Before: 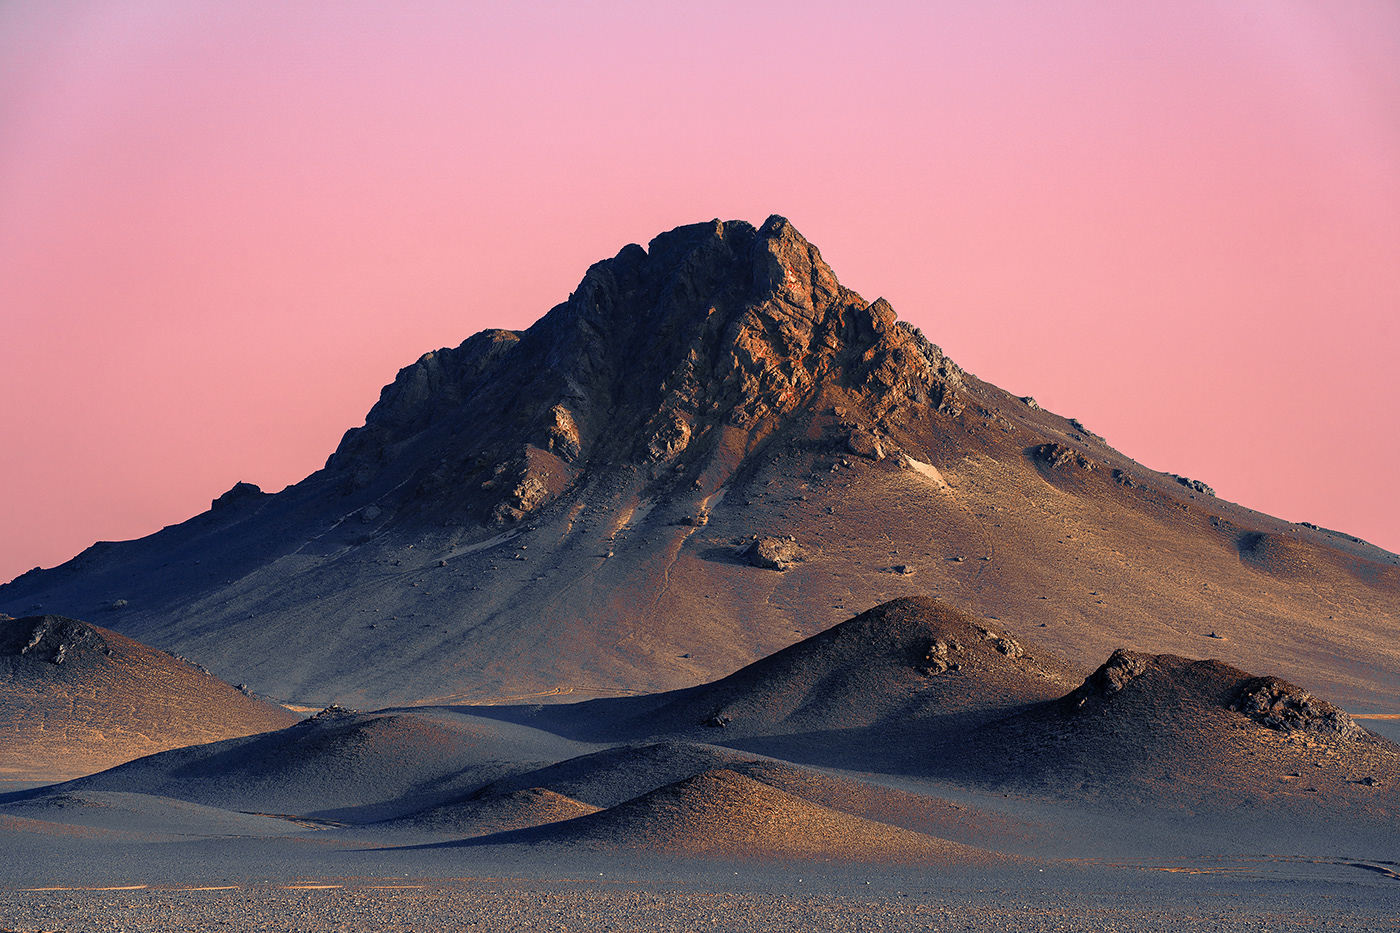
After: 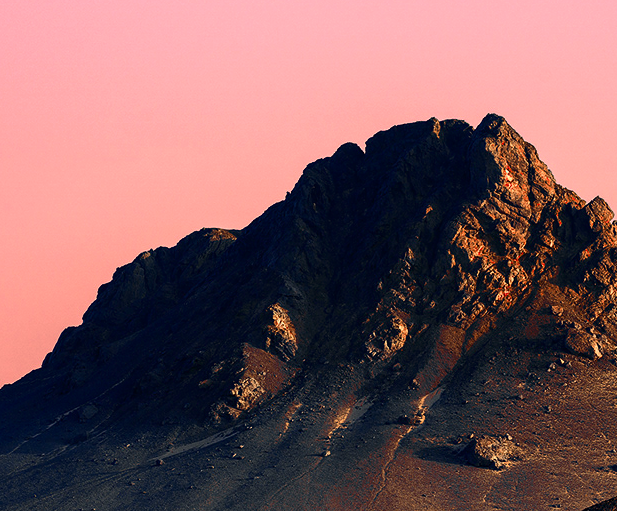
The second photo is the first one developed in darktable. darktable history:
white balance: red 1.045, blue 0.932
crop: left 20.248%, top 10.86%, right 35.675%, bottom 34.321%
contrast brightness saturation: contrast 0.2, brightness -0.11, saturation 0.1
